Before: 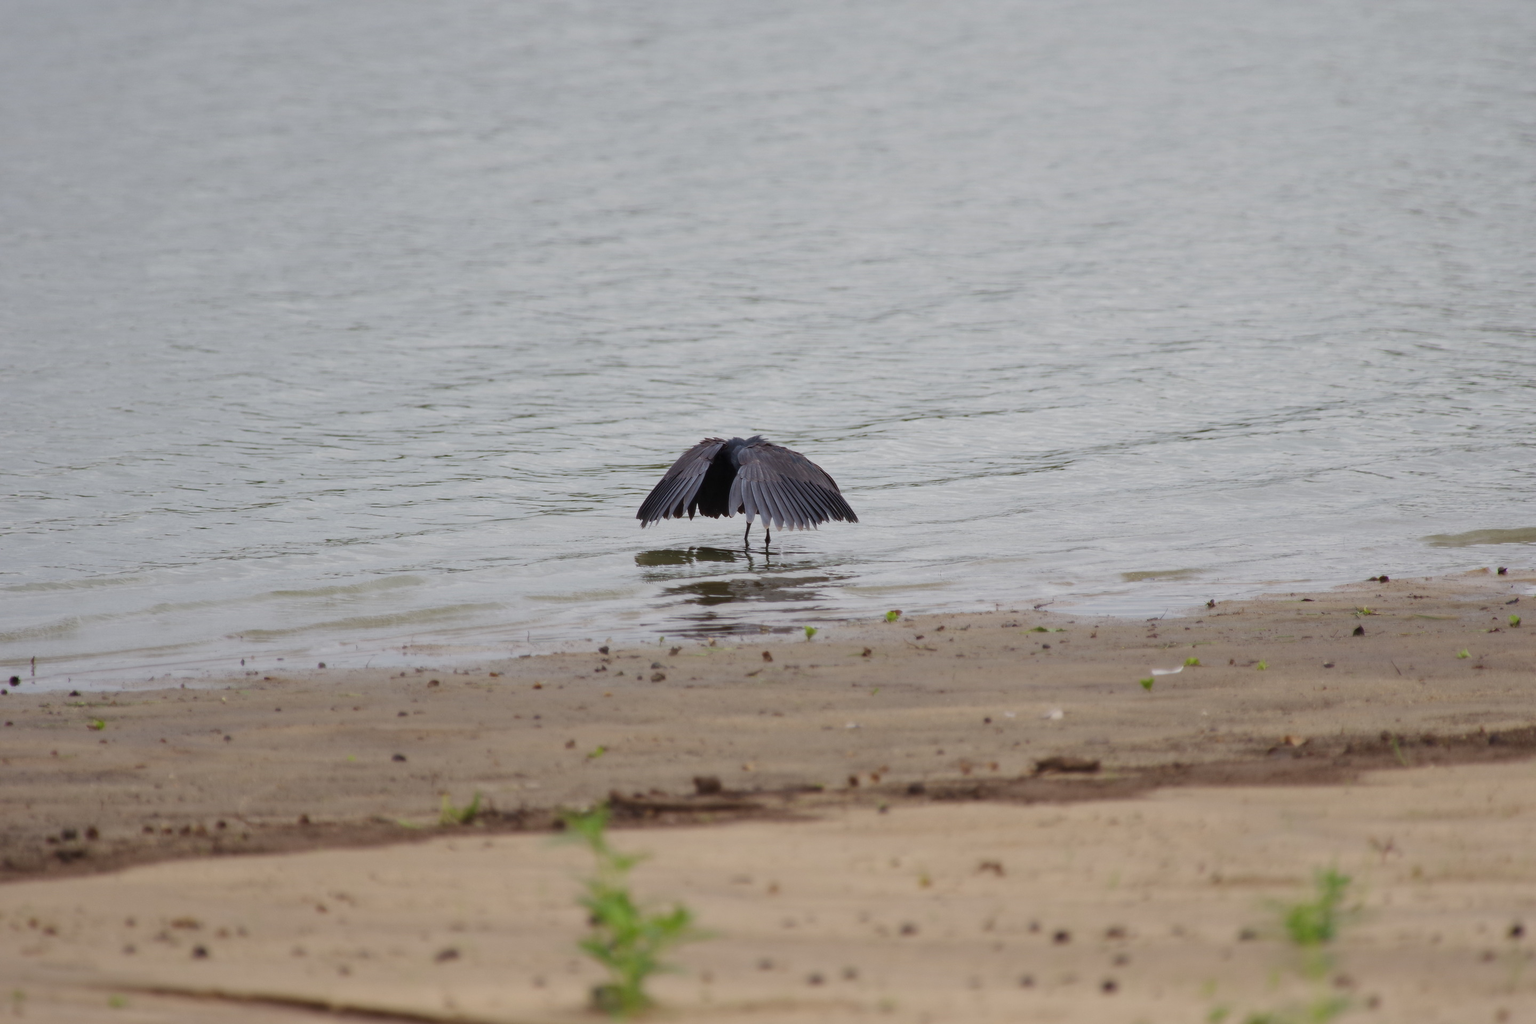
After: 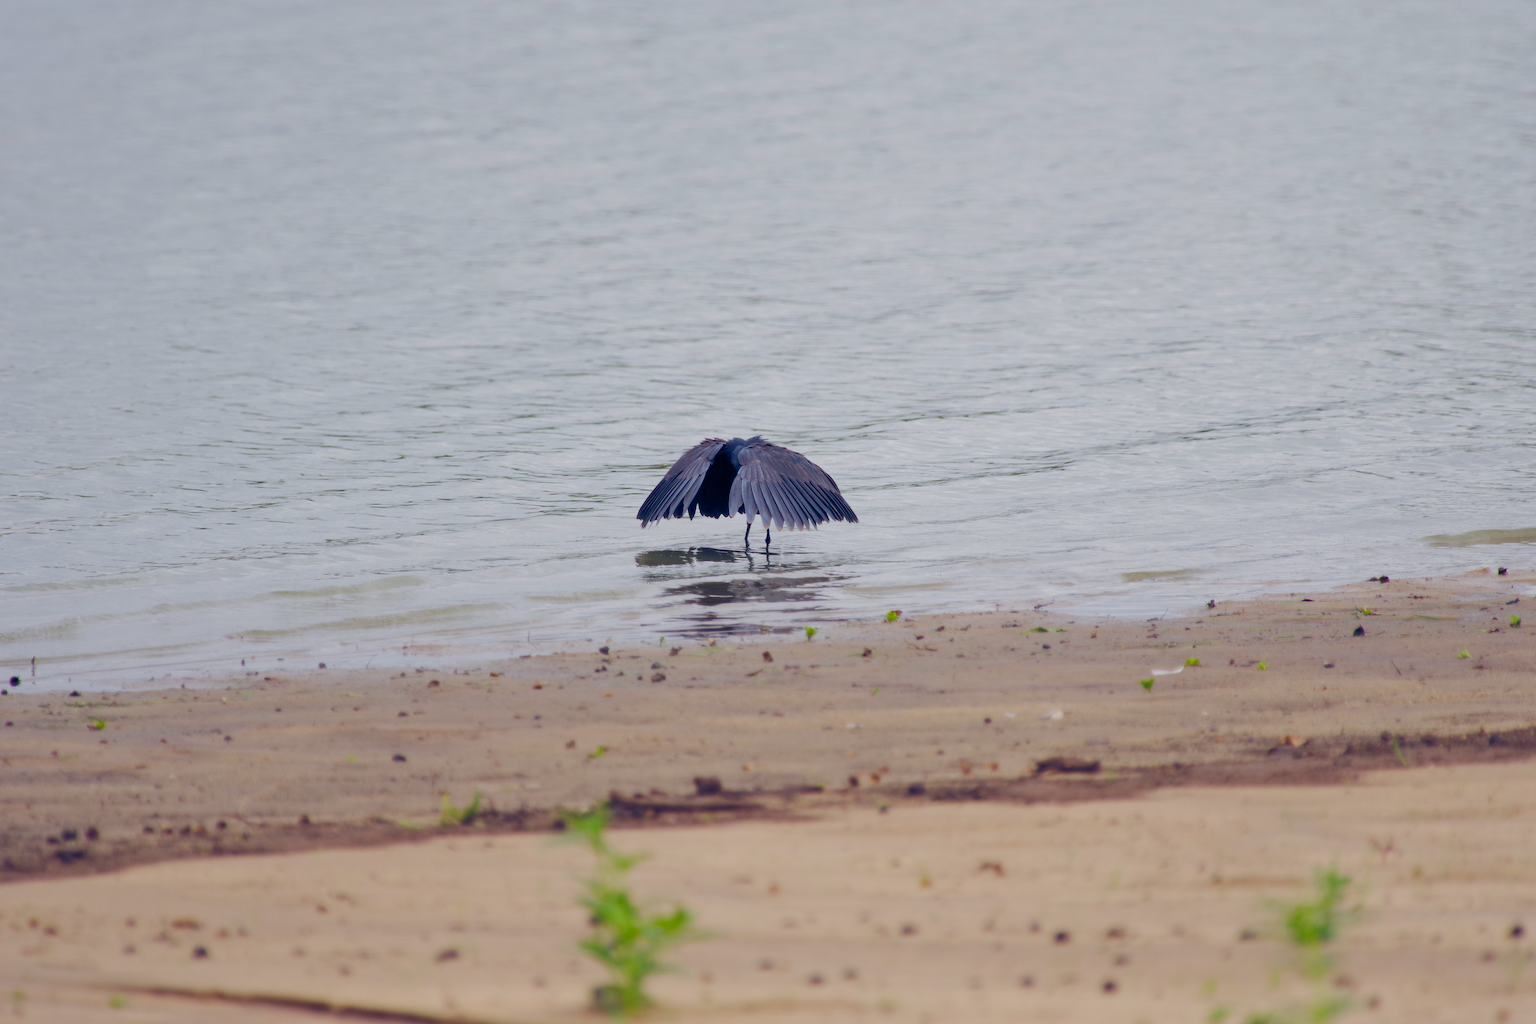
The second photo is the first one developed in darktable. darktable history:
color balance rgb: global offset › chroma 0.251%, global offset › hue 255.77°, perceptual saturation grading › global saturation 24.088%, perceptual saturation grading › highlights -24.17%, perceptual saturation grading › mid-tones 24.466%, perceptual saturation grading › shadows 38.956%, perceptual brilliance grading › mid-tones 10.34%, perceptual brilliance grading › shadows 15.175%
